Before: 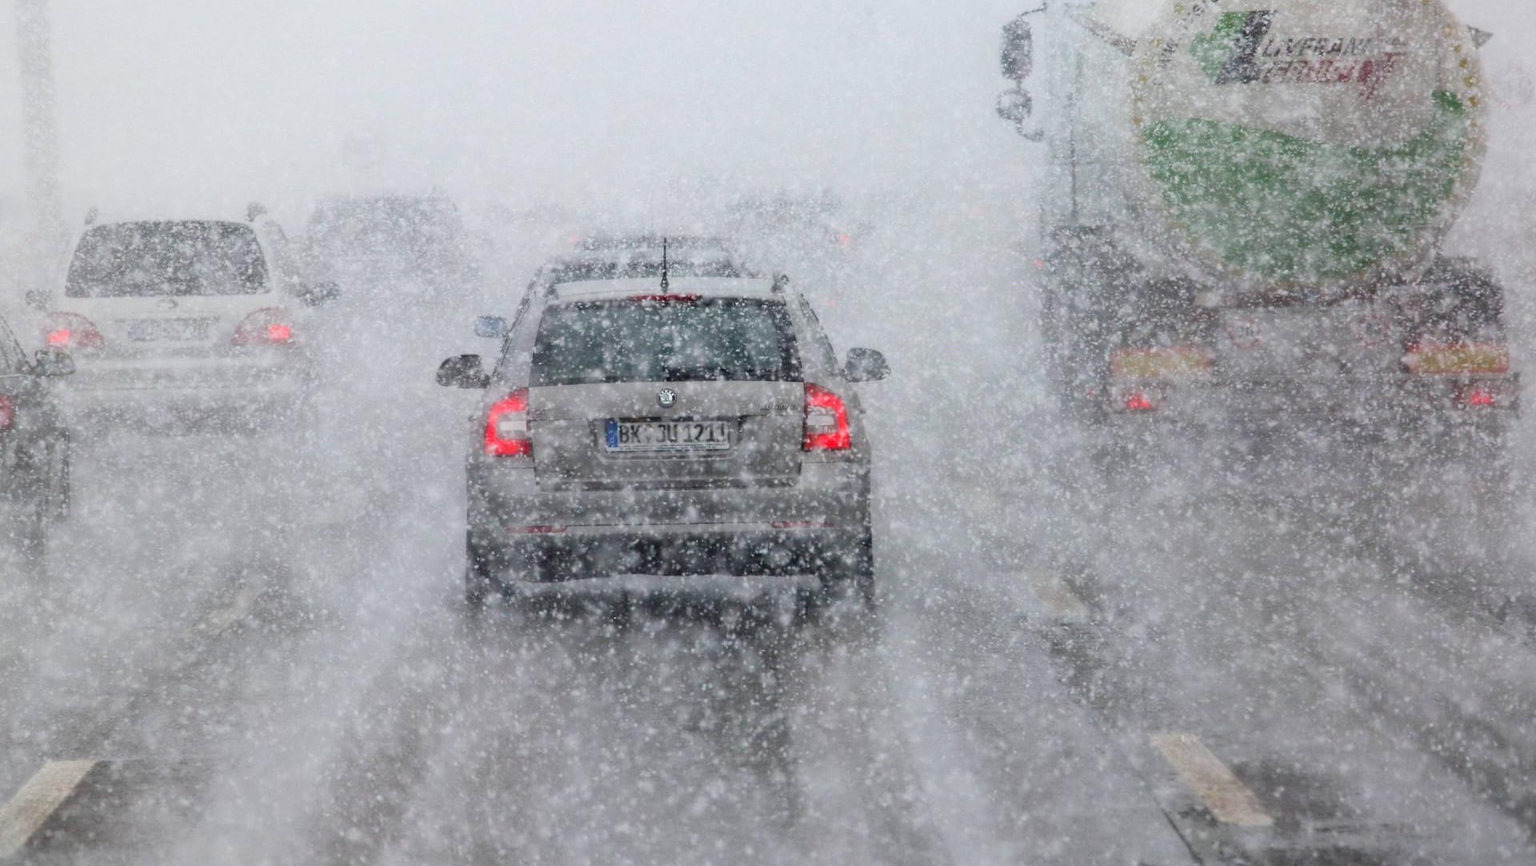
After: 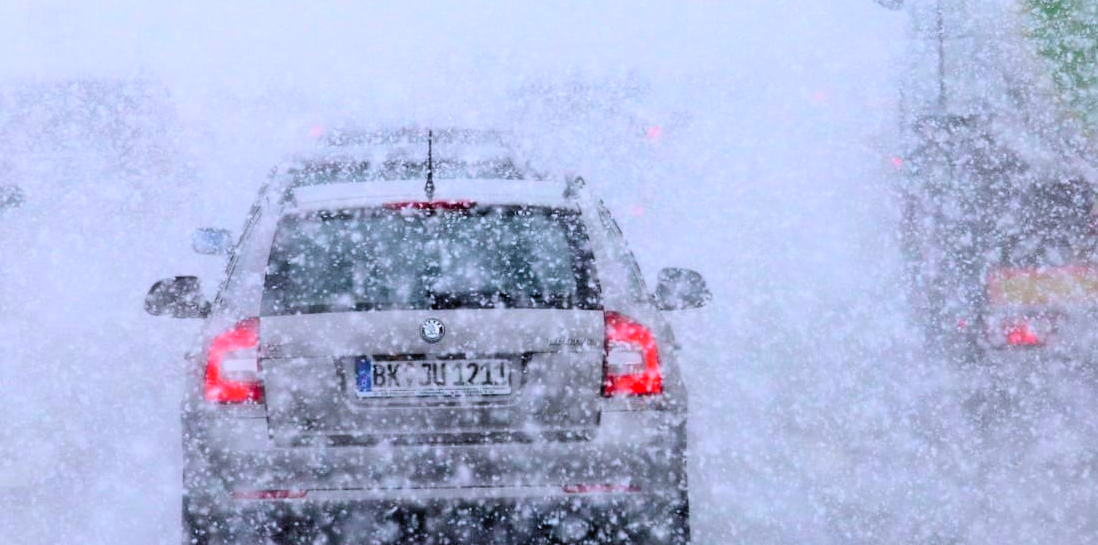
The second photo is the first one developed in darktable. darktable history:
color balance: output saturation 120%
rgb levels: levels [[0.013, 0.434, 0.89], [0, 0.5, 1], [0, 0.5, 1]]
crop: left 20.932%, top 15.471%, right 21.848%, bottom 34.081%
white balance: red 0.967, blue 1.119, emerald 0.756
tone curve: curves: ch0 [(0, 0) (0.126, 0.061) (0.338, 0.285) (0.494, 0.518) (0.703, 0.762) (1, 1)]; ch1 [(0, 0) (0.364, 0.322) (0.443, 0.441) (0.5, 0.501) (0.55, 0.578) (1, 1)]; ch2 [(0, 0) (0.44, 0.424) (0.501, 0.499) (0.557, 0.564) (0.613, 0.682) (0.707, 0.746) (1, 1)], color space Lab, independent channels, preserve colors none
contrast brightness saturation: contrast -0.1, saturation -0.1
